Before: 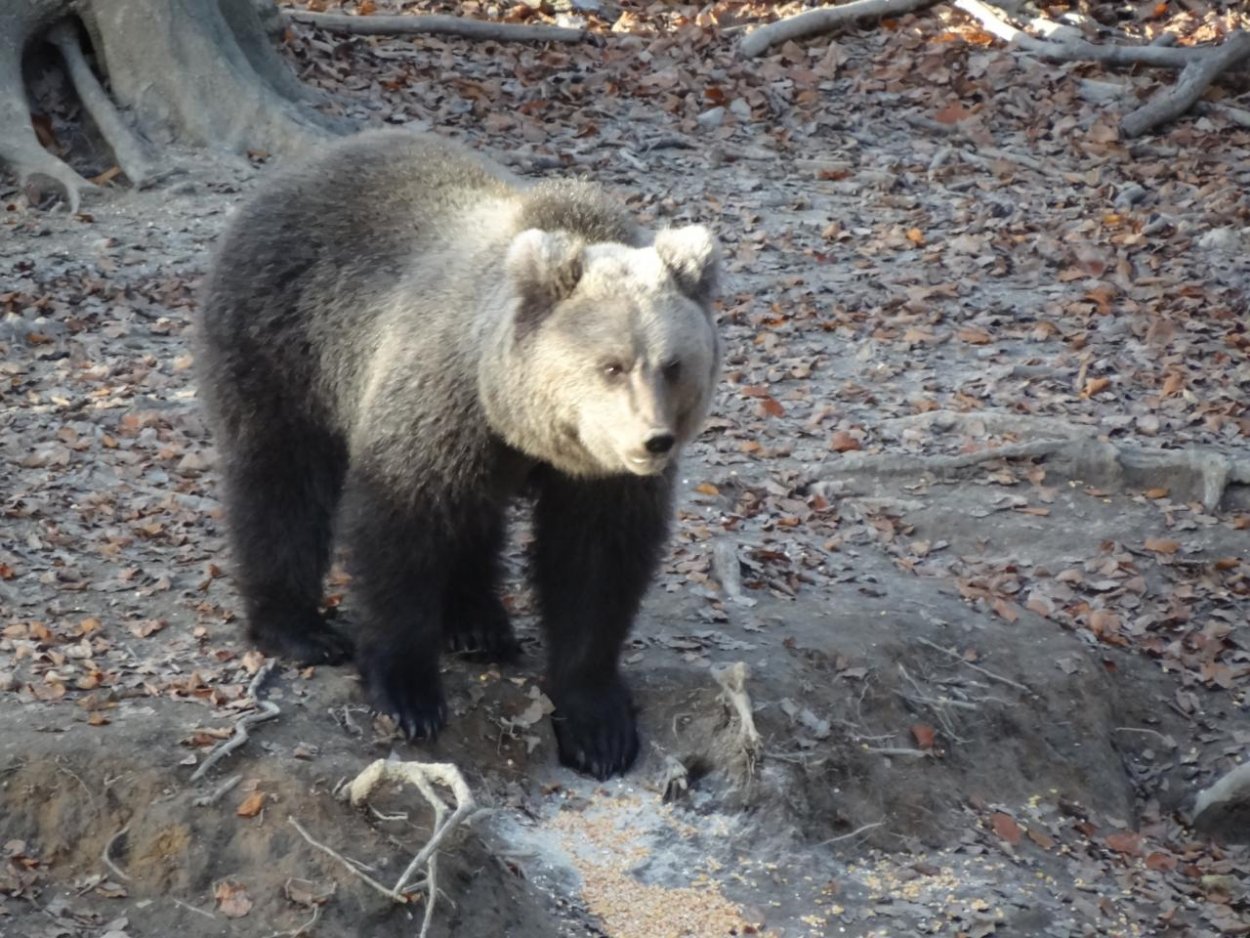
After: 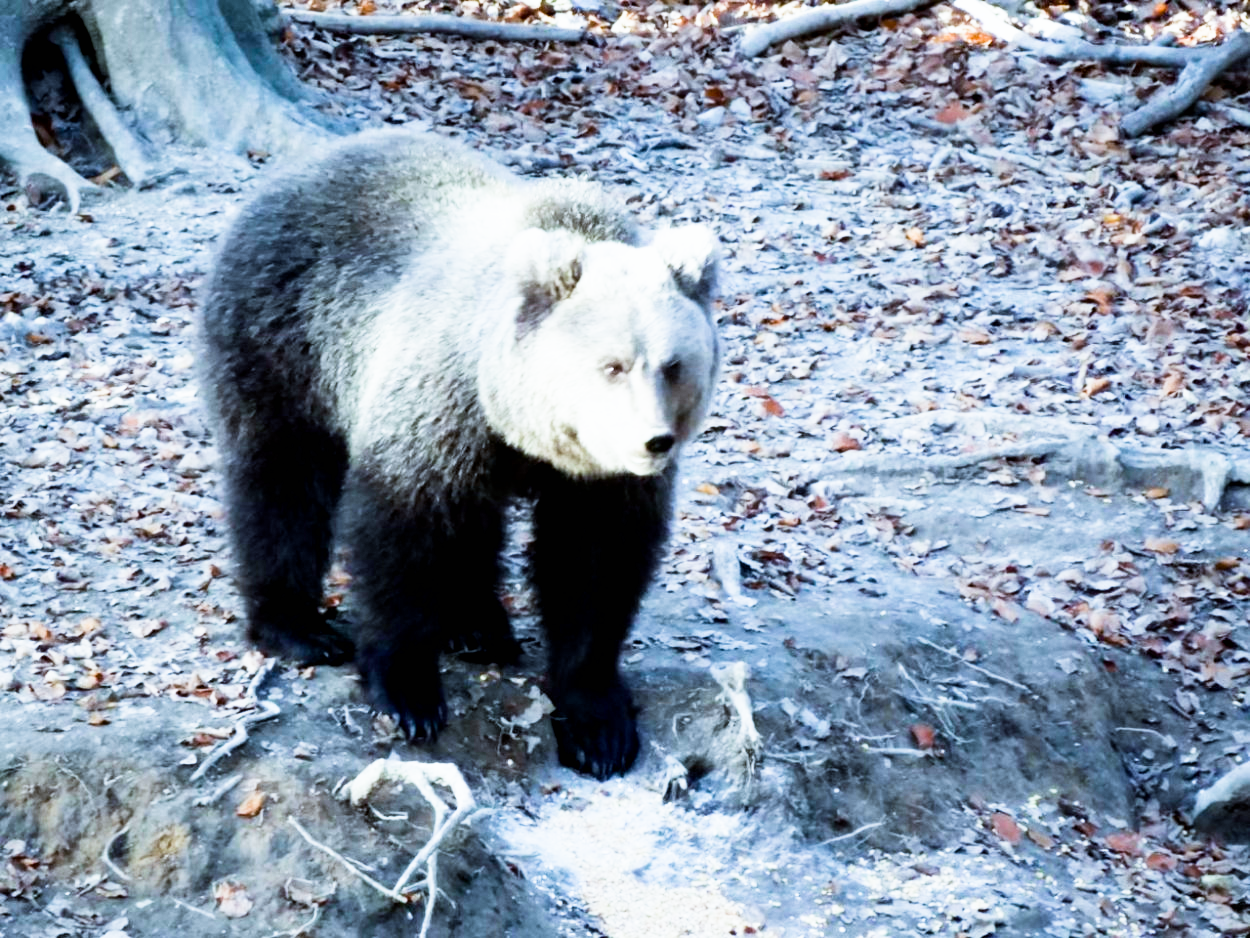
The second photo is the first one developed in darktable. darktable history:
sigmoid: contrast 1.86, skew 0.35
color calibration: illuminant as shot in camera, x 0.383, y 0.38, temperature 3949.15 K, gamut compression 1.66
exposure: black level correction 0.011, exposure 1.088 EV, compensate exposure bias true, compensate highlight preservation false
